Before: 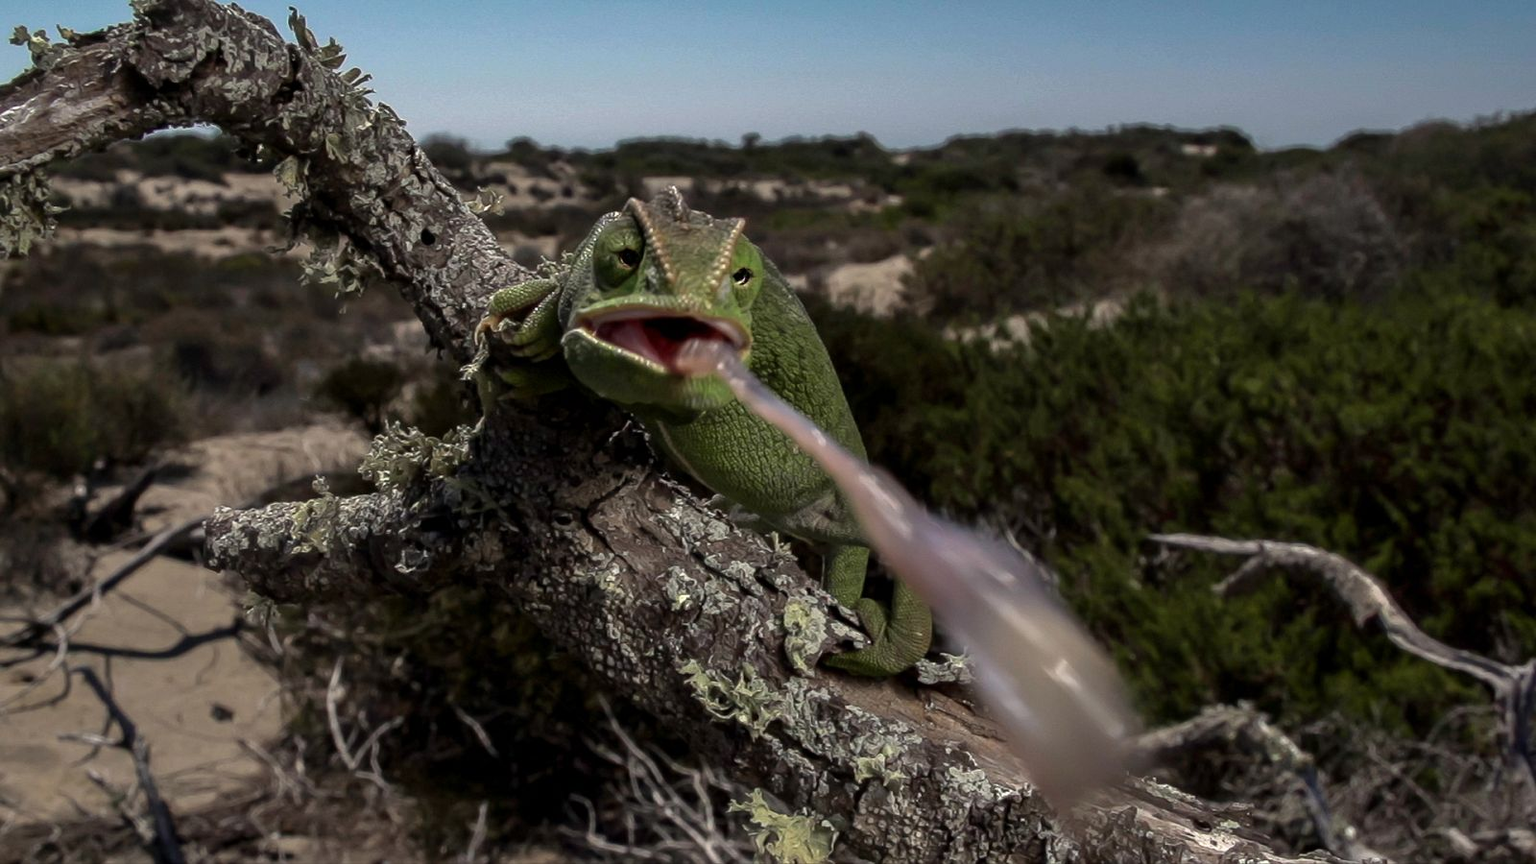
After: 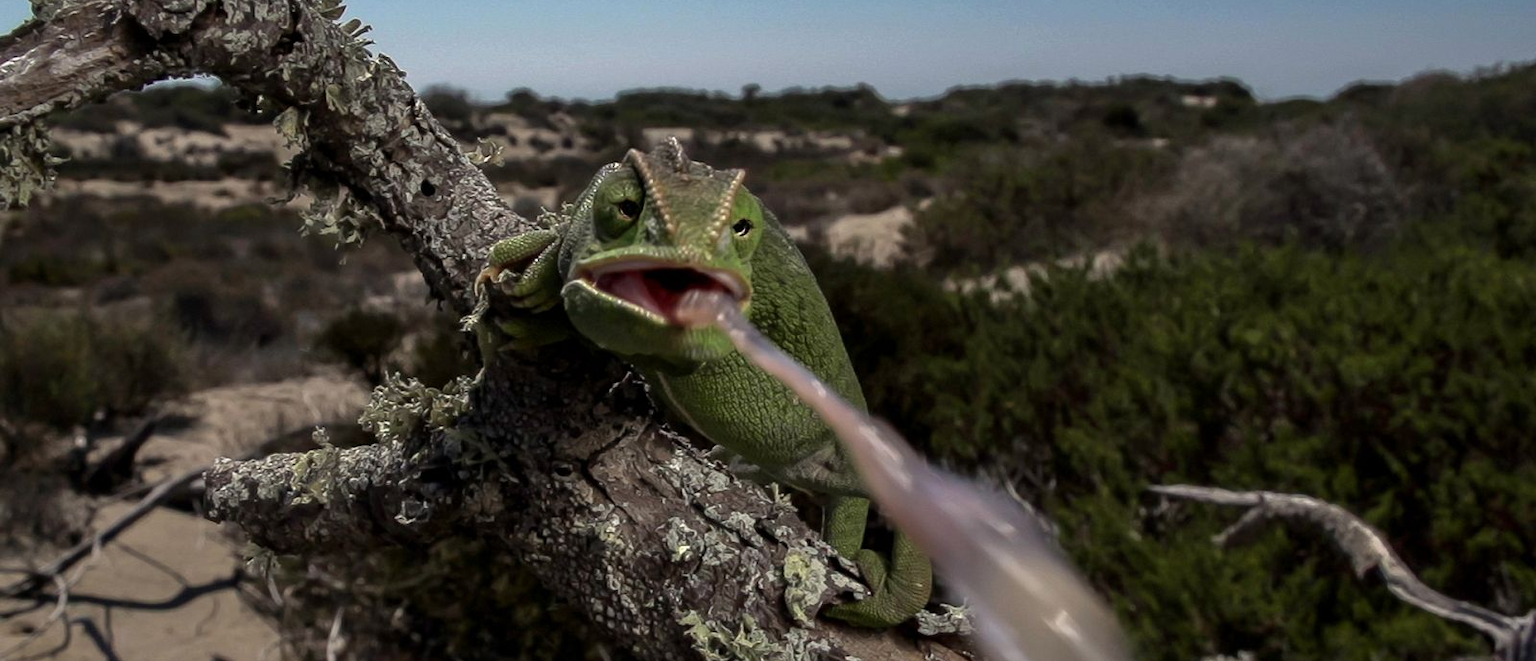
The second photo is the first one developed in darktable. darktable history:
tone equalizer: edges refinement/feathering 500, mask exposure compensation -1.57 EV, preserve details no
crop: top 5.733%, bottom 17.648%
